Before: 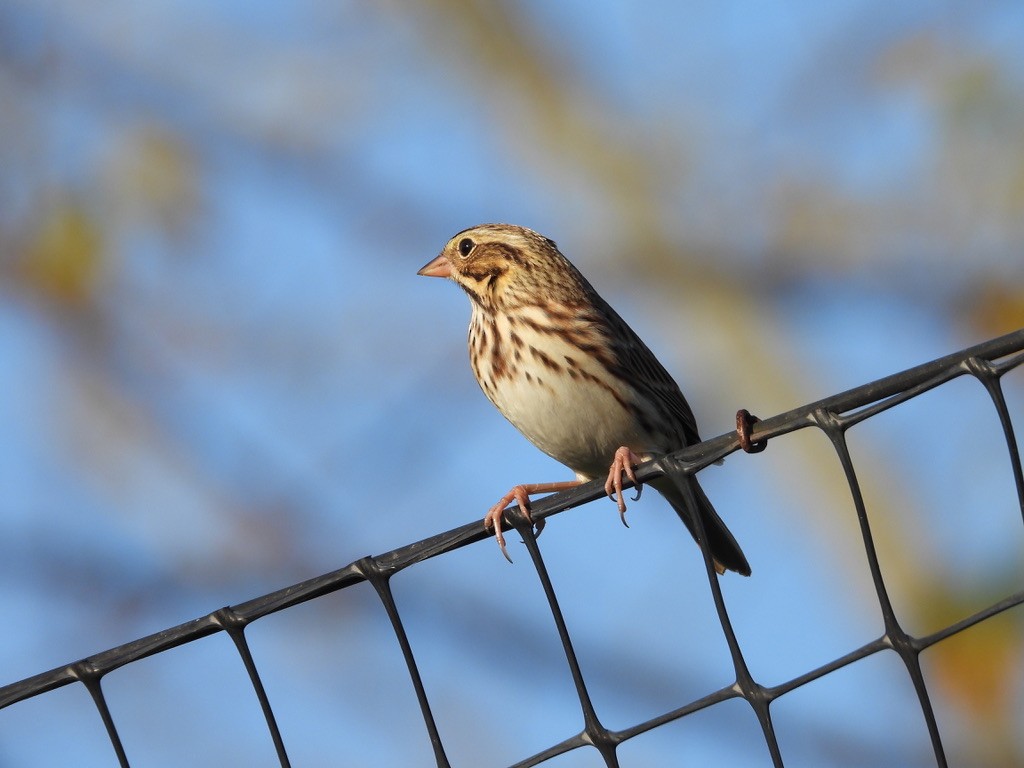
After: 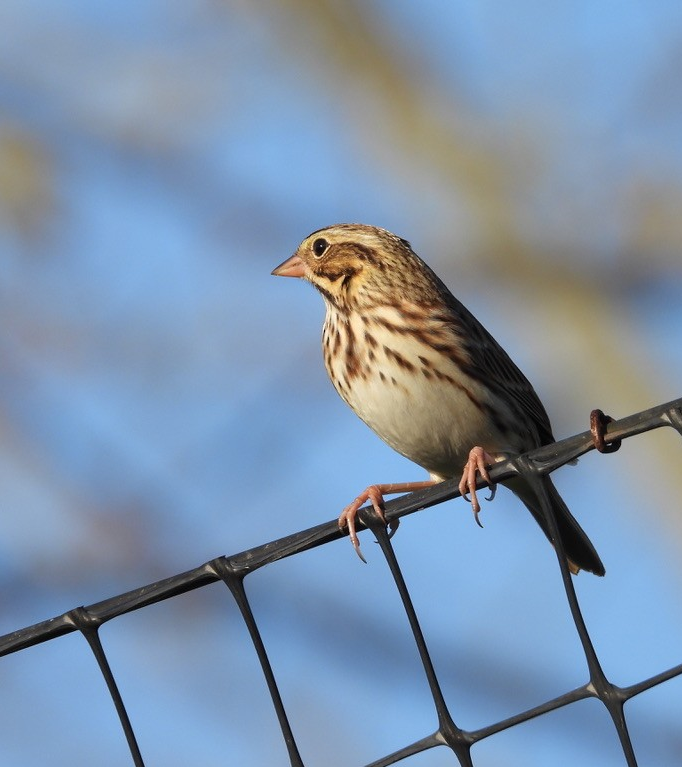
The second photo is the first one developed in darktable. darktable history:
crop and rotate: left 14.292%, right 19.041%
white balance: emerald 1
